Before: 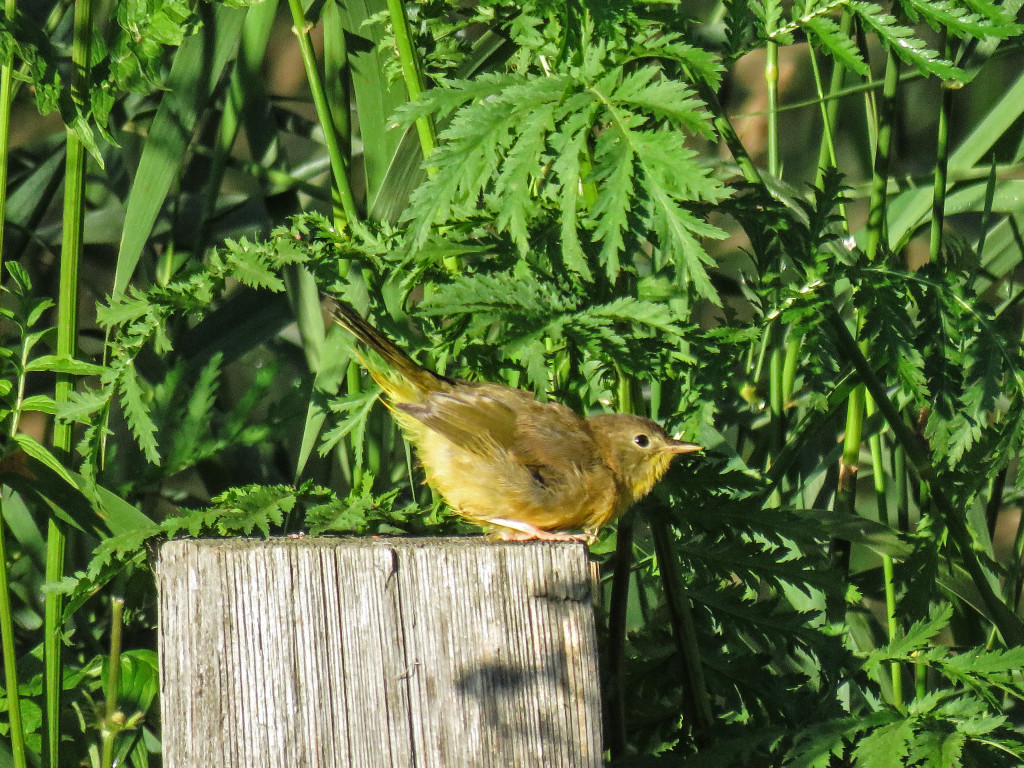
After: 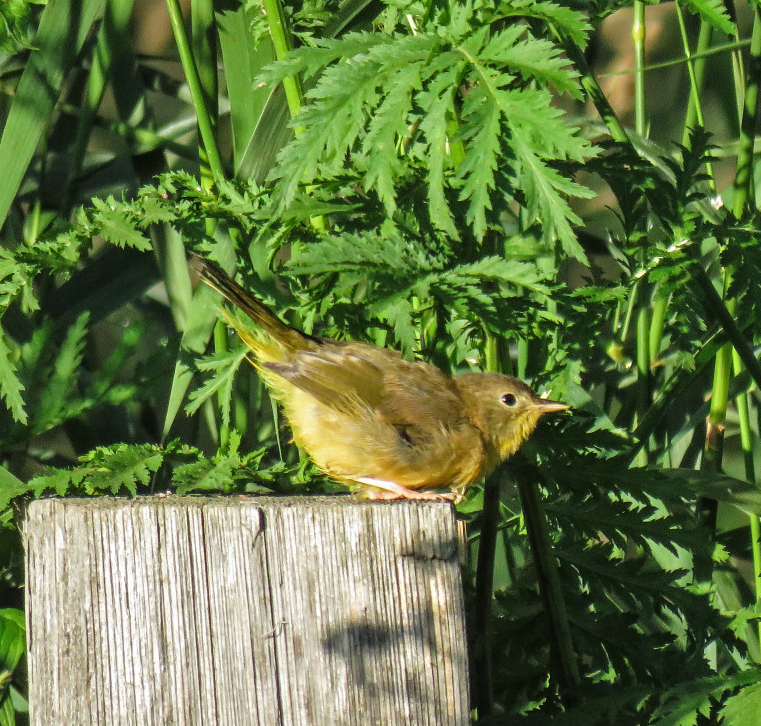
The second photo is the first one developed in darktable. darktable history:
crop and rotate: left 13.049%, top 5.361%, right 12.604%
